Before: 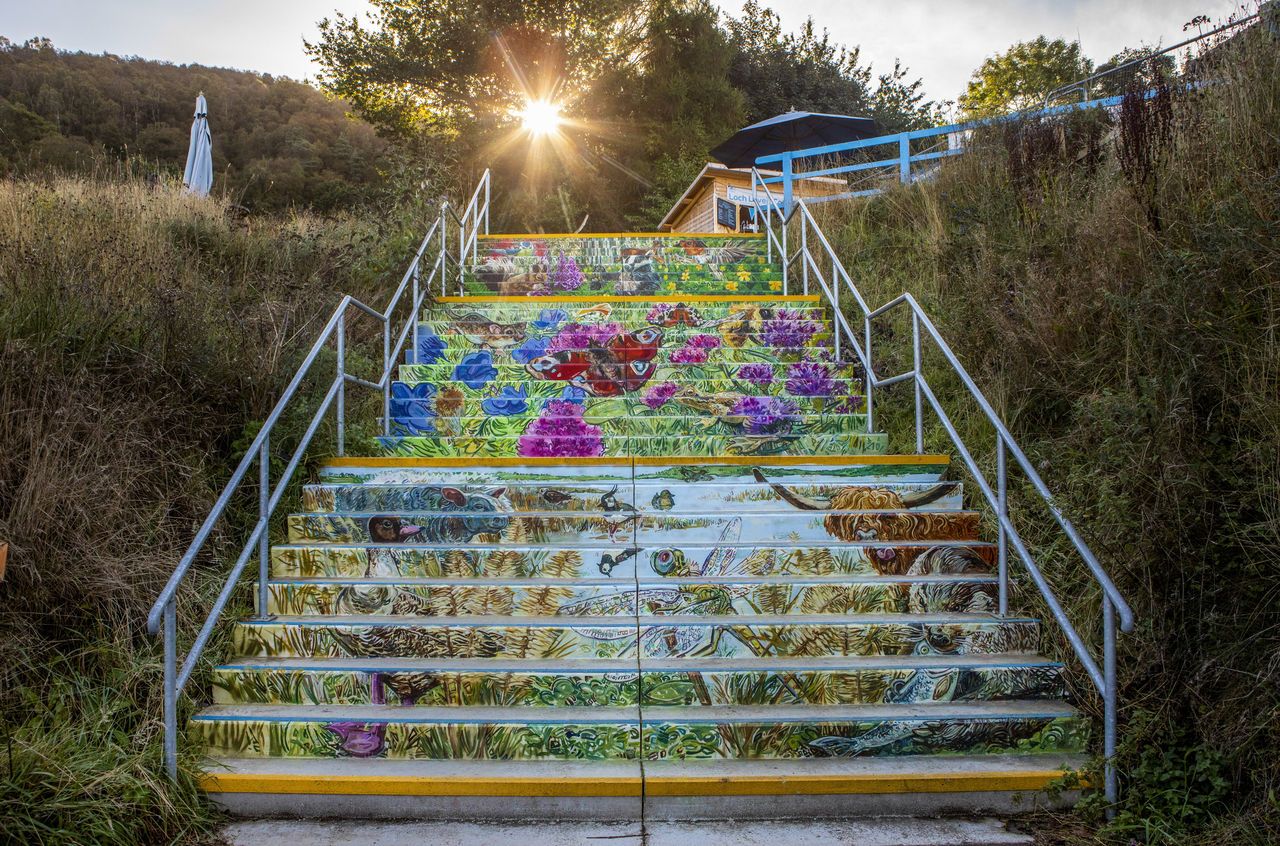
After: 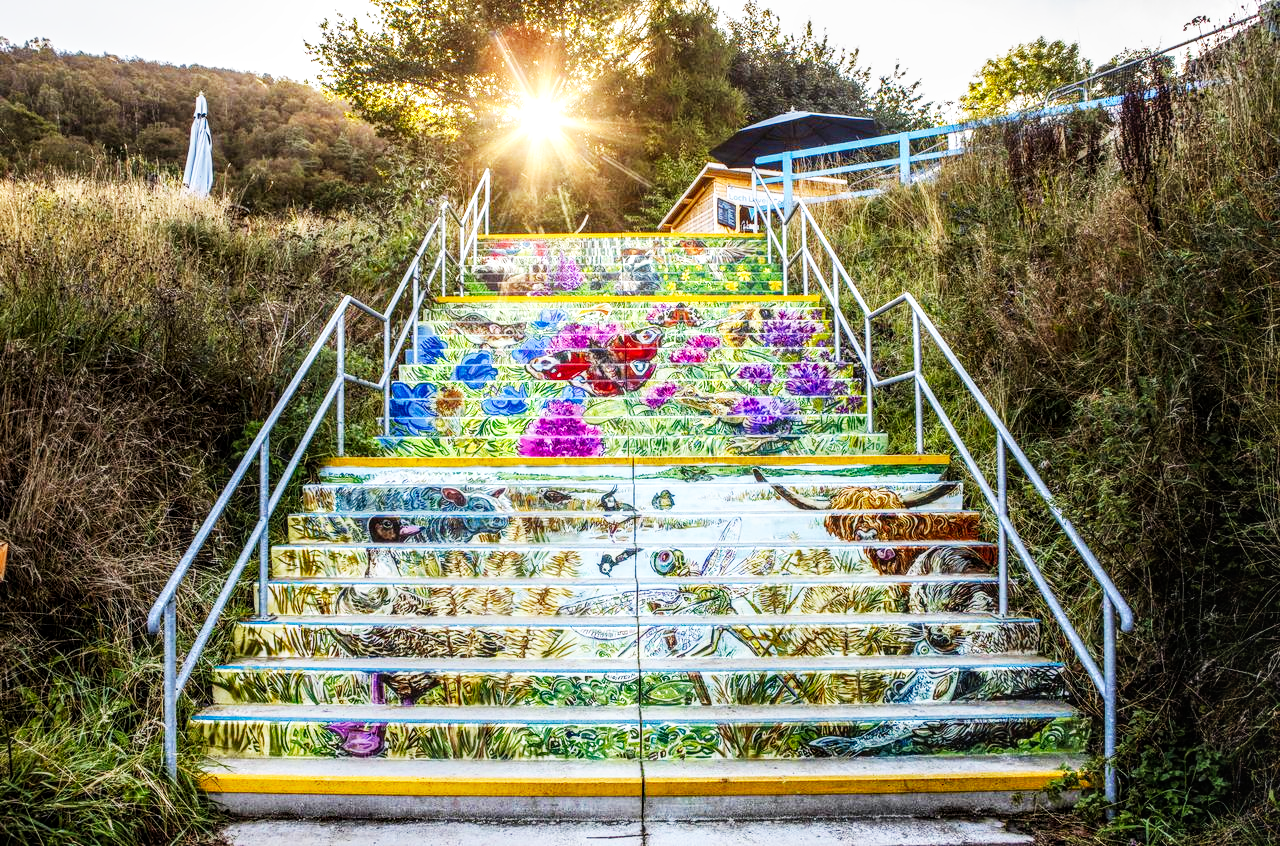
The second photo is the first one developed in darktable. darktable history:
local contrast: on, module defaults
base curve: curves: ch0 [(0, 0) (0.007, 0.004) (0.027, 0.03) (0.046, 0.07) (0.207, 0.54) (0.442, 0.872) (0.673, 0.972) (1, 1)], exposure shift 0.01, preserve colors none
